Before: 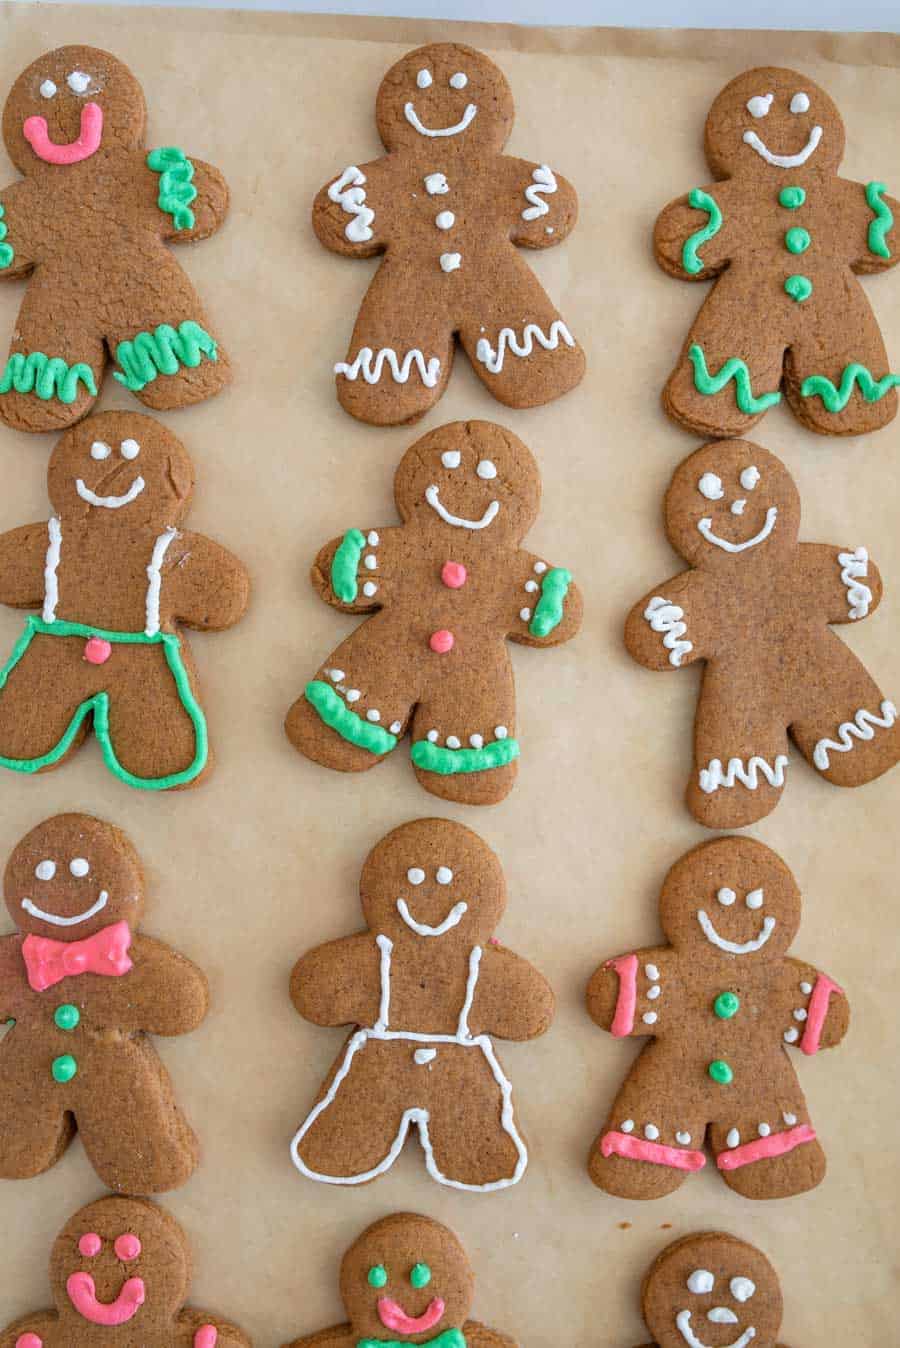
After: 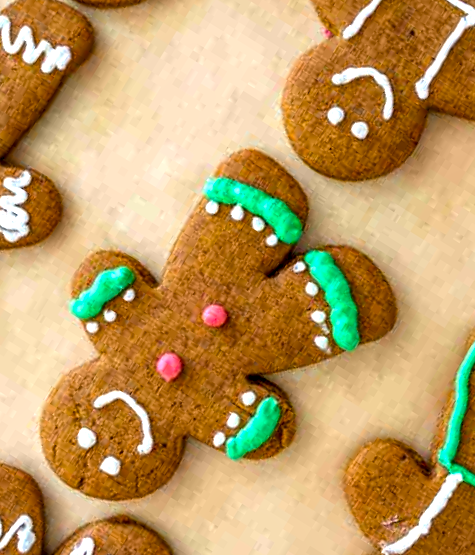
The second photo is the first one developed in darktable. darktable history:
local contrast: detail 150%
crop and rotate: angle 148.29°, left 9.147%, top 15.567%, right 4.363%, bottom 16.971%
color balance rgb: global offset › hue 170.11°, linear chroma grading › global chroma 16.428%, perceptual saturation grading › global saturation 19.958%, global vibrance 25.022%, contrast 19.533%
